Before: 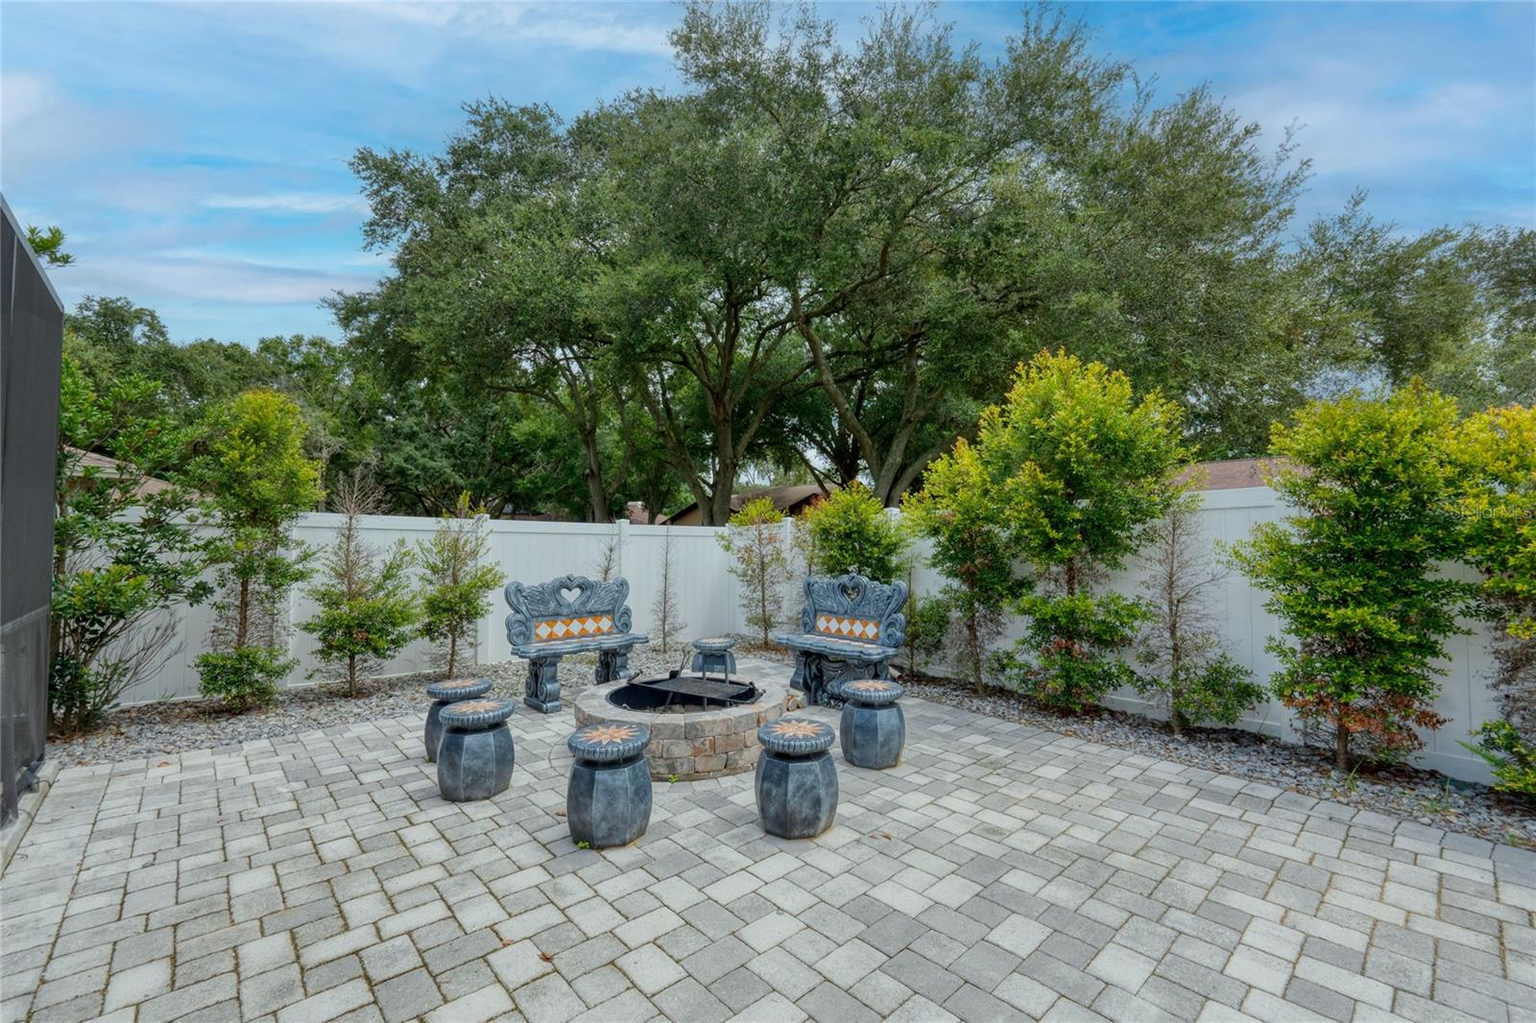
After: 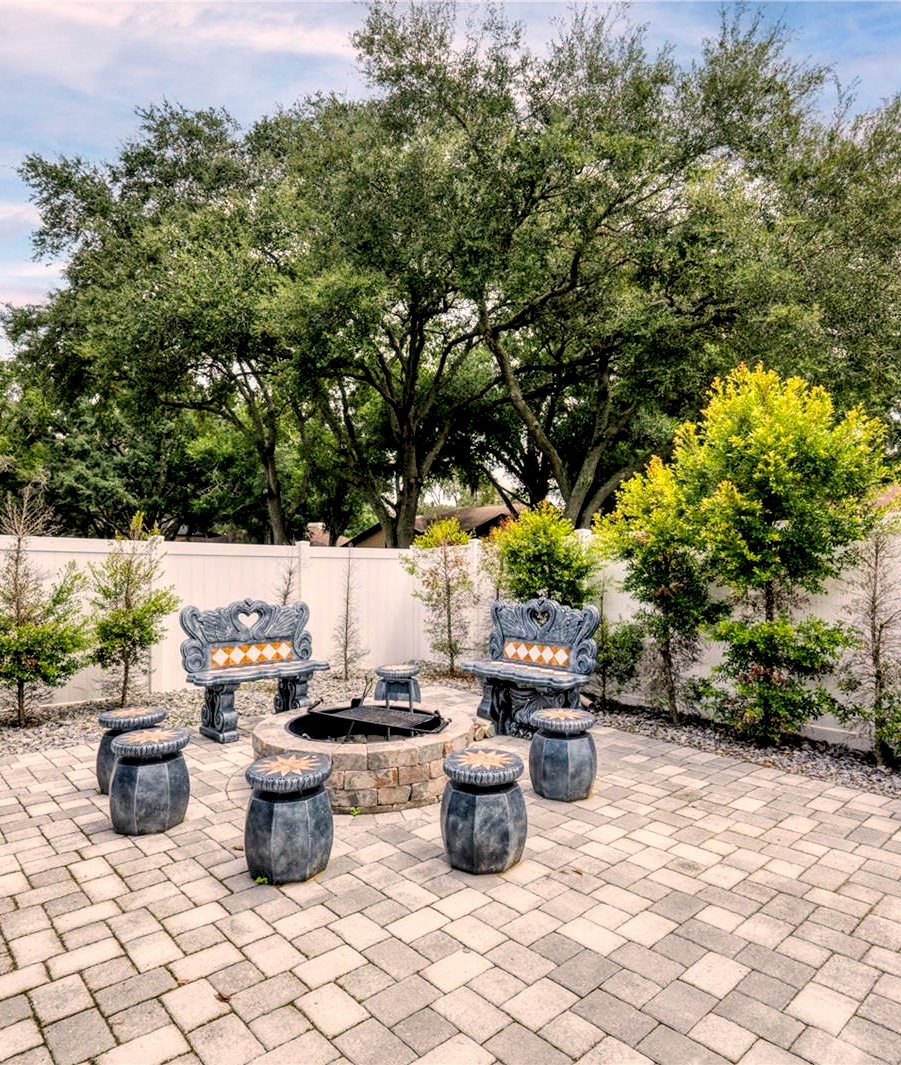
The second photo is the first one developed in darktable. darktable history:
exposure: black level correction 0, exposure 0.697 EV, compensate highlight preservation false
crop: left 21.677%, right 21.988%, bottom 0.014%
shadows and highlights: radius 125.97, shadows 30.32, highlights -30.54, low approximation 0.01, soften with gaussian
filmic rgb: black relative exposure -11.91 EV, white relative exposure 5.44 EV, threshold 2.97 EV, hardness 4.49, latitude 50.06%, contrast 1.143, iterations of high-quality reconstruction 0, enable highlight reconstruction true
color correction: highlights a* 12.07, highlights b* 12.22
tone equalizer: edges refinement/feathering 500, mask exposure compensation -1.57 EV, preserve details no
local contrast: detail 135%, midtone range 0.744
